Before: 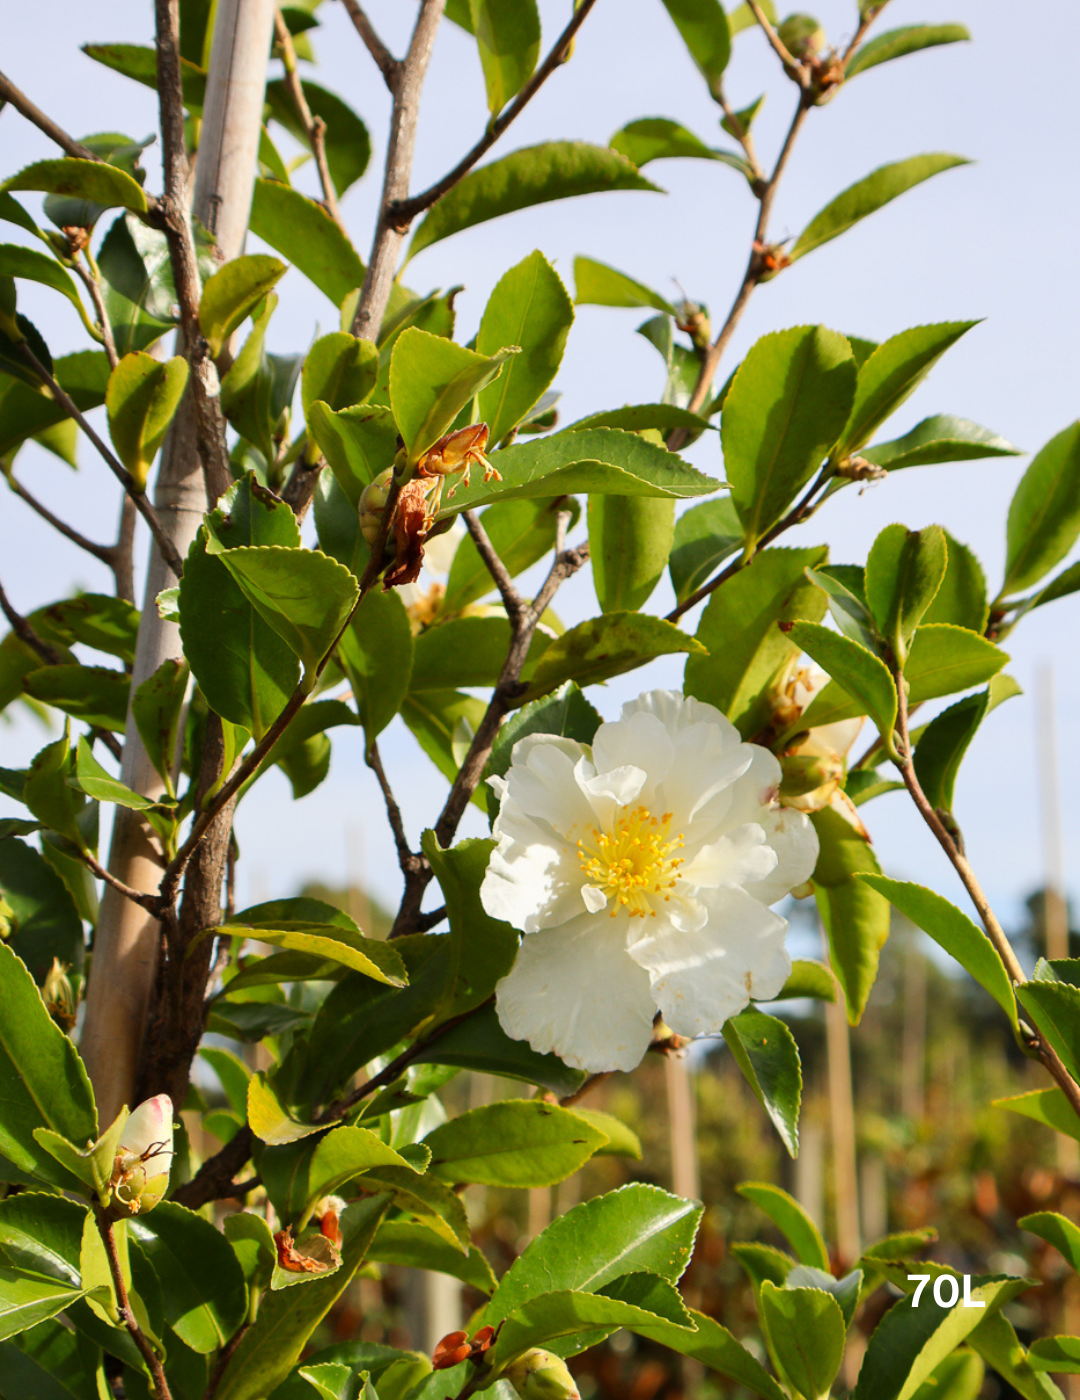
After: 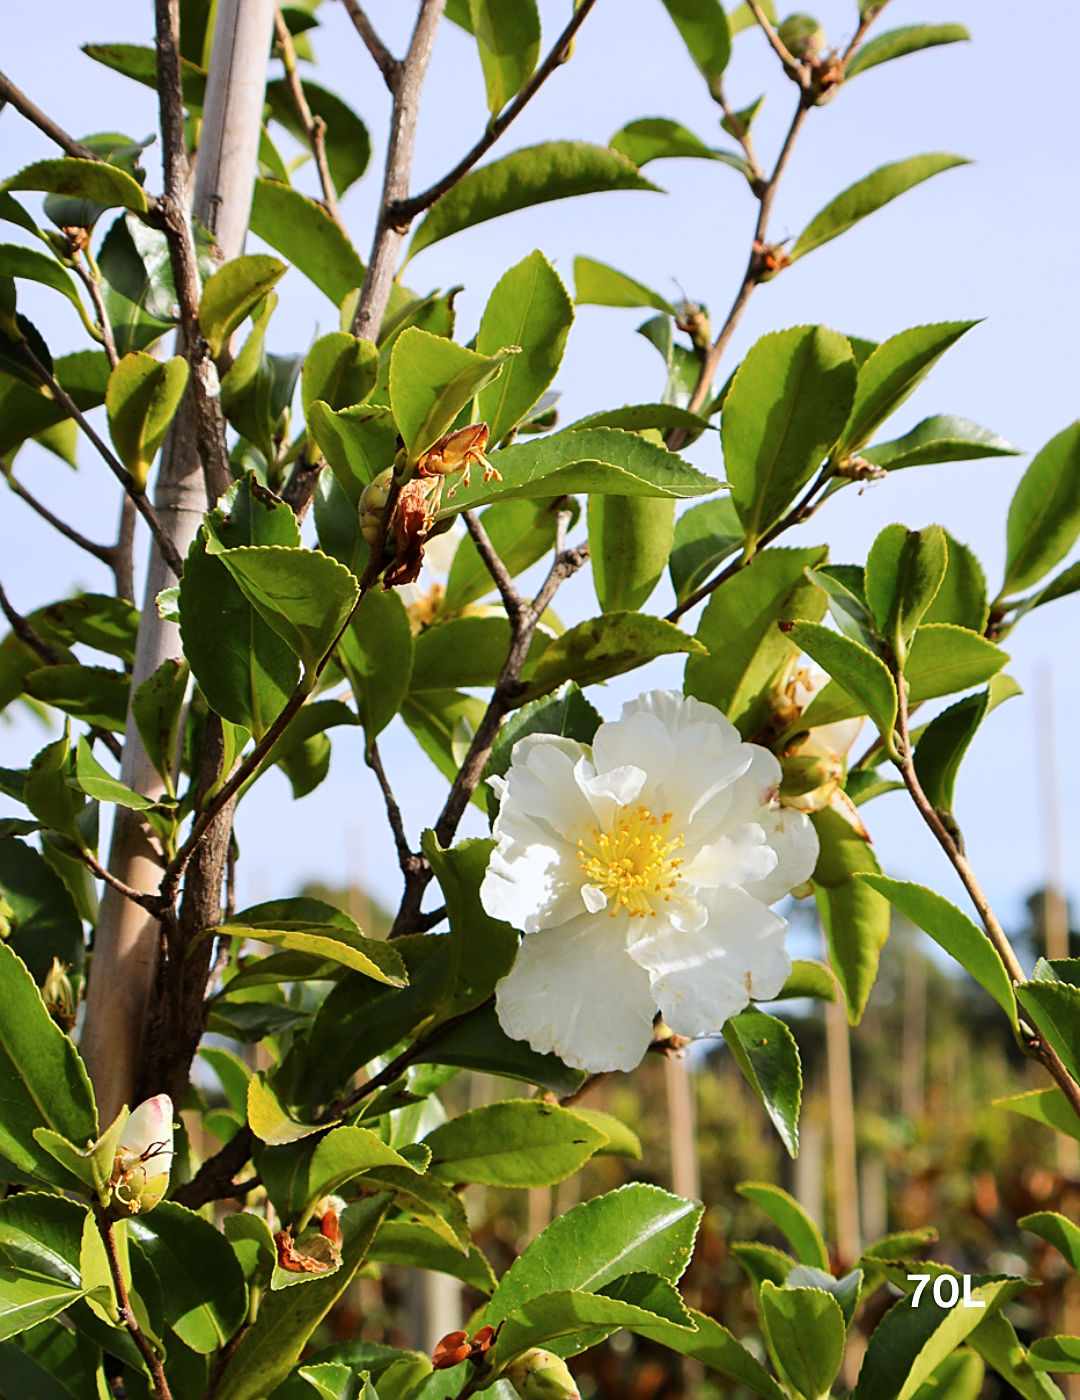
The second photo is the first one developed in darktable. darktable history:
sharpen: on, module defaults
tone curve: curves: ch0 [(0, 0) (0.08, 0.056) (0.4, 0.4) (0.6, 0.612) (0.92, 0.924) (1, 1)], color space Lab, linked channels, preserve colors none
color calibration: illuminant as shot in camera, x 0.358, y 0.373, temperature 4628.91 K
